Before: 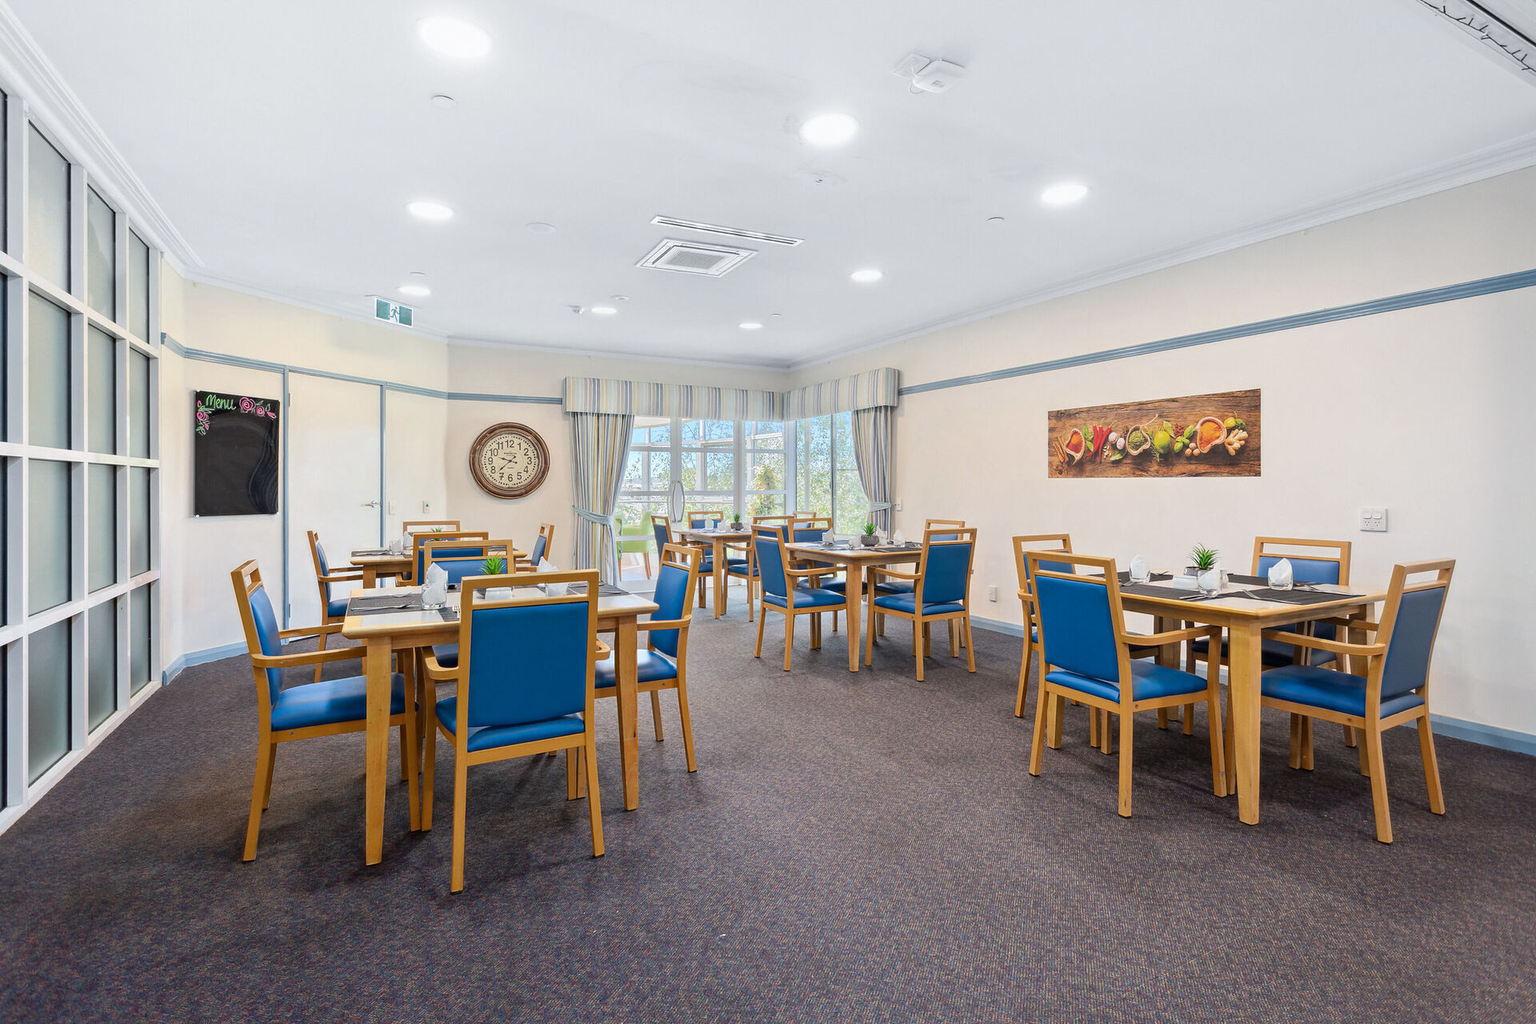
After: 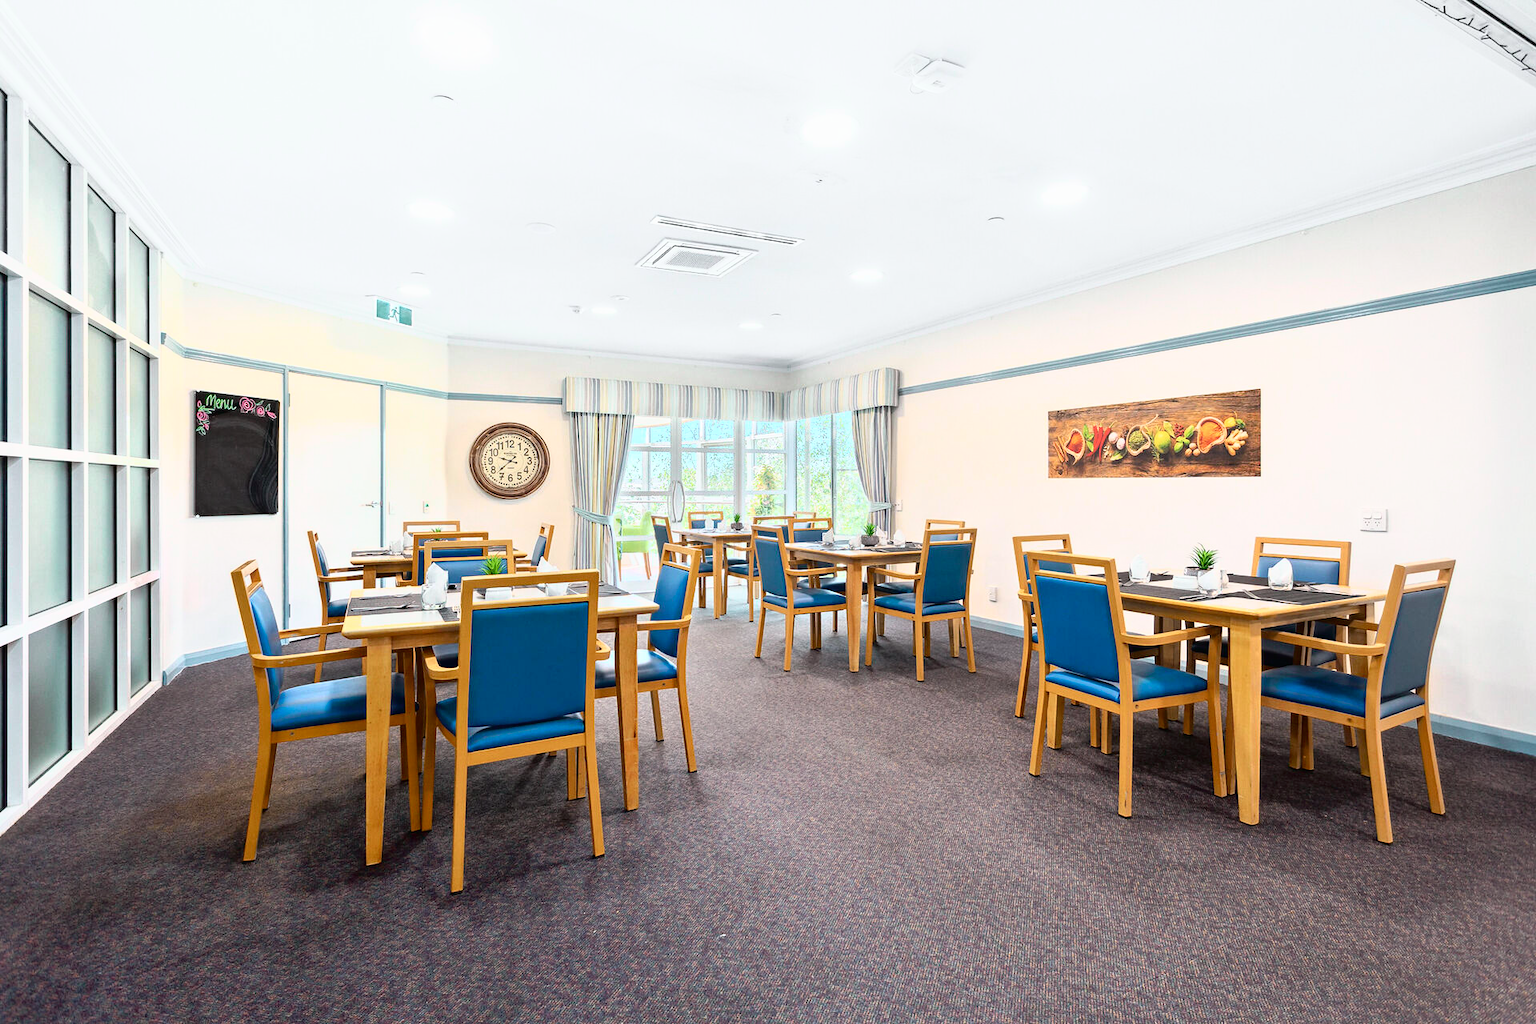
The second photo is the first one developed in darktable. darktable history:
tone curve: curves: ch0 [(0, 0.012) (0.031, 0.02) (0.12, 0.083) (0.198, 0.18) (0.261, 0.267) (0.415, 0.464) (0.525, 0.615) (0.67, 0.782) (0.777, 0.915) (0.915, 0.983) (0.999, 0.996)]; ch1 [(0, 0) (0.23, 0.209) (0.343, 0.331) (0.469, 0.443) (0.502, 0.502) (0.527, 0.534) (0.55, 0.561) (0.632, 0.663) (0.735, 0.754) (1, 1)]; ch2 [(0, 0) (0.249, 0.216) (0.352, 0.348) (0.424, 0.442) (0.476, 0.482) (0.499, 0.502) (0.517, 0.516) (0.532, 0.544) (0.558, 0.574) (0.596, 0.626) (0.726, 0.751) (0.82, 0.796) (0.998, 0.928)], color space Lab, independent channels, preserve colors none
